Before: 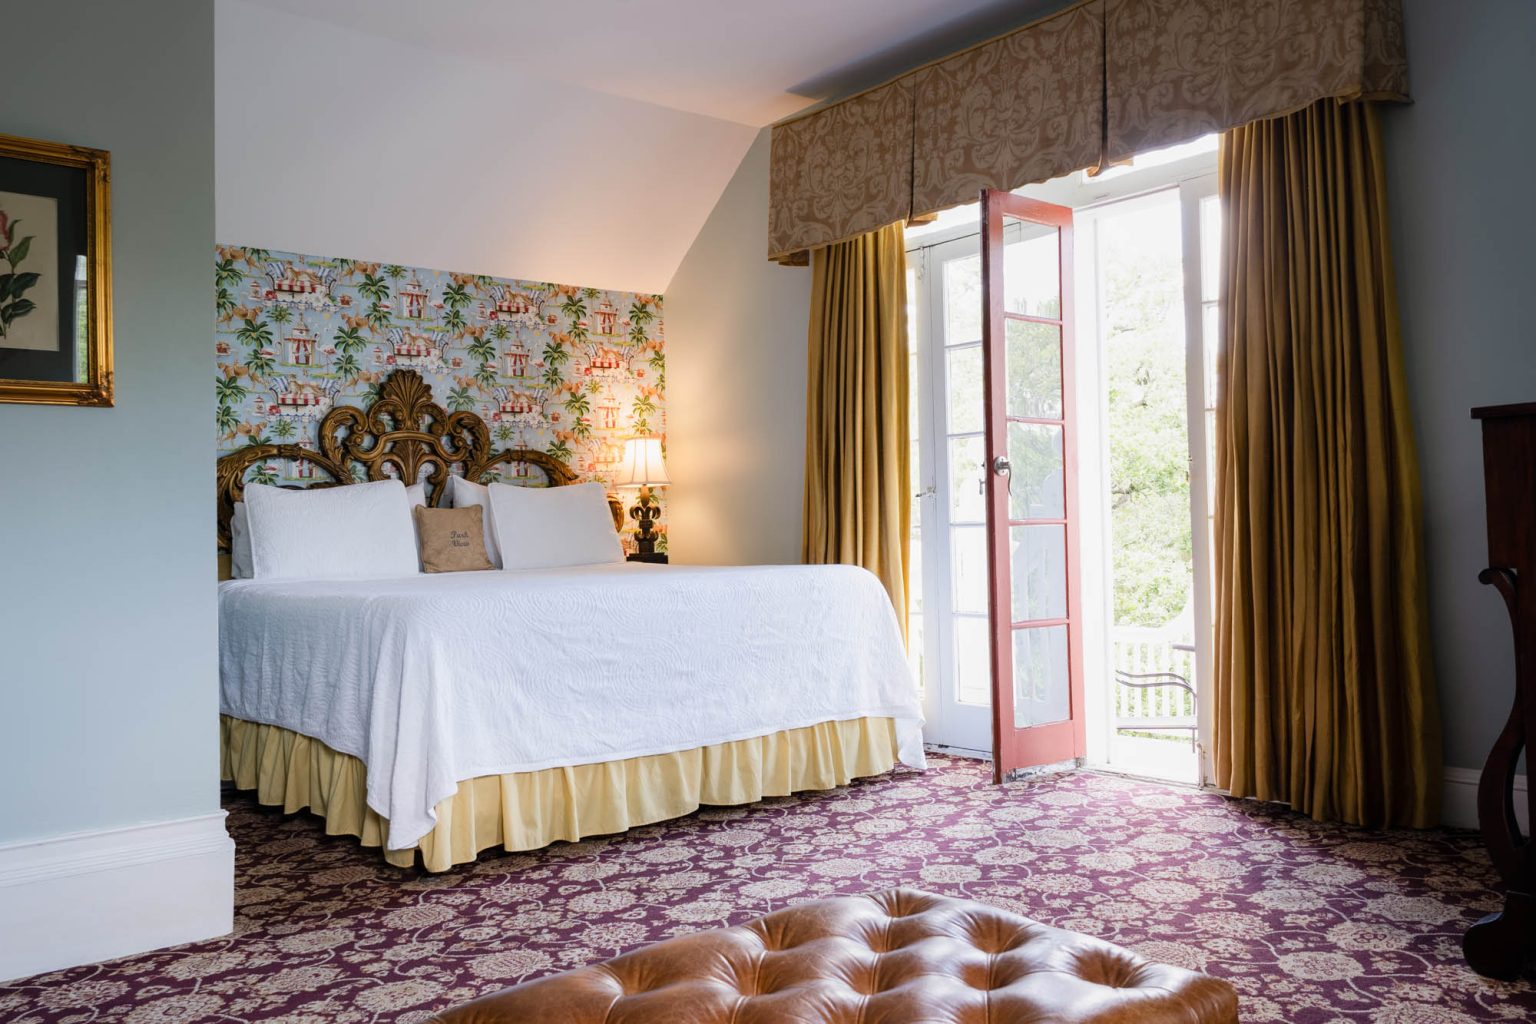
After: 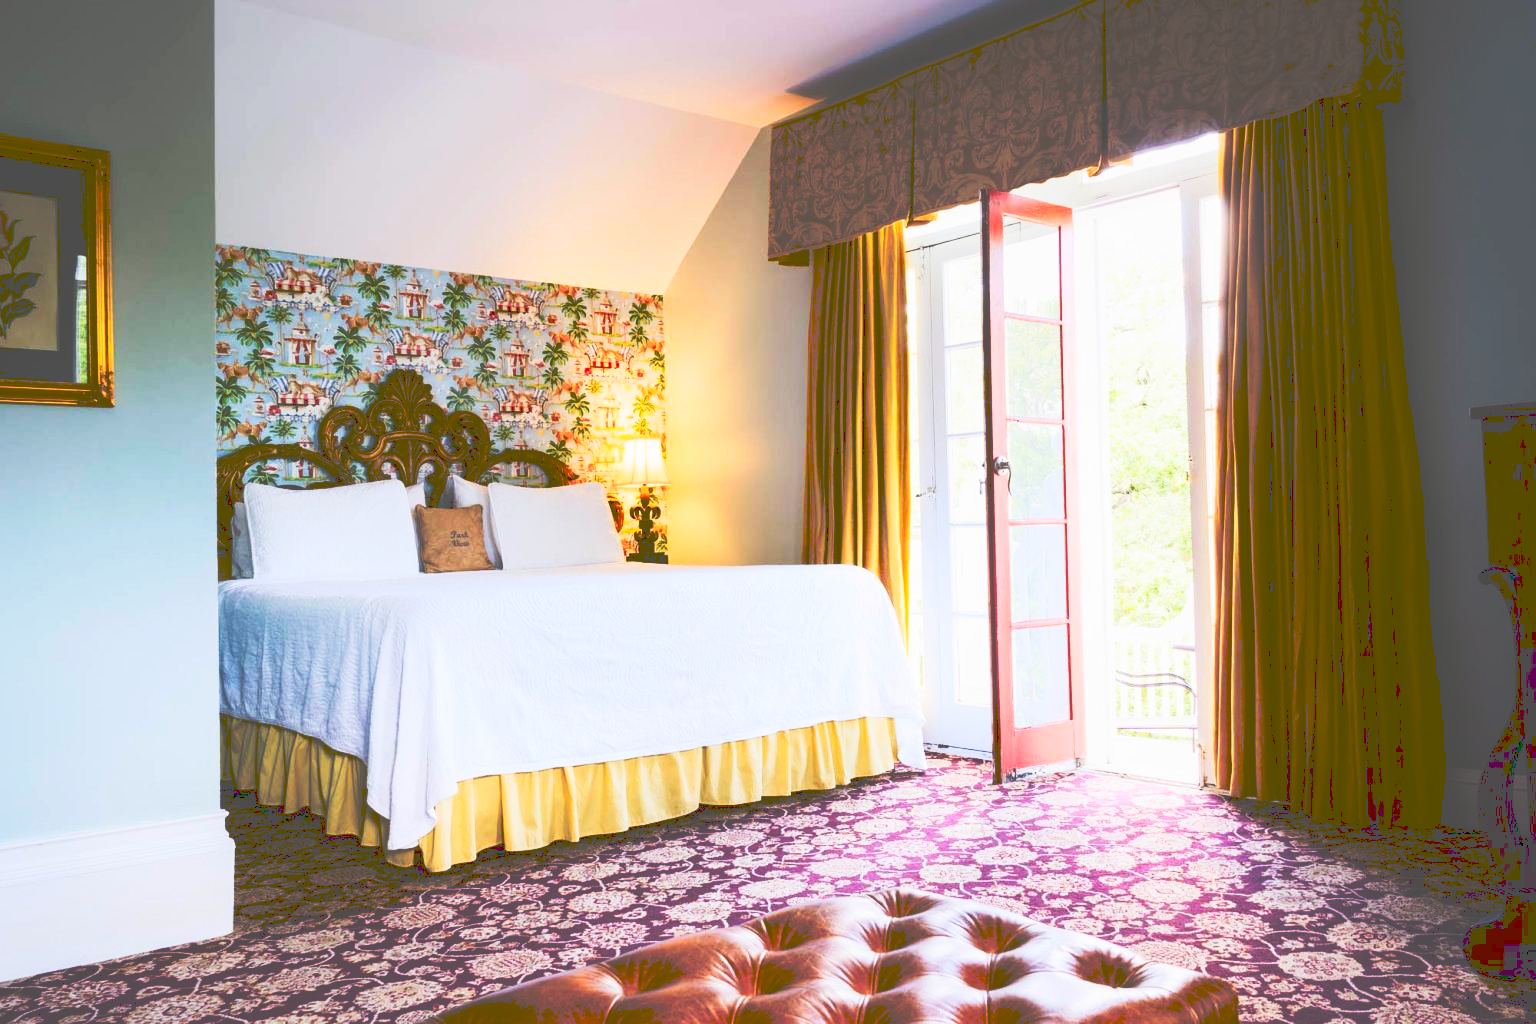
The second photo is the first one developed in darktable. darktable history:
fill light: on, module defaults
tone curve: curves: ch0 [(0, 0) (0.003, 0.319) (0.011, 0.319) (0.025, 0.323) (0.044, 0.323) (0.069, 0.327) (0.1, 0.33) (0.136, 0.338) (0.177, 0.348) (0.224, 0.361) (0.277, 0.374) (0.335, 0.398) (0.399, 0.444) (0.468, 0.516) (0.543, 0.595) (0.623, 0.694) (0.709, 0.793) (0.801, 0.883) (0.898, 0.942) (1, 1)], preserve colors none
contrast brightness saturation: contrast 0.26, brightness 0.02, saturation 0.87
